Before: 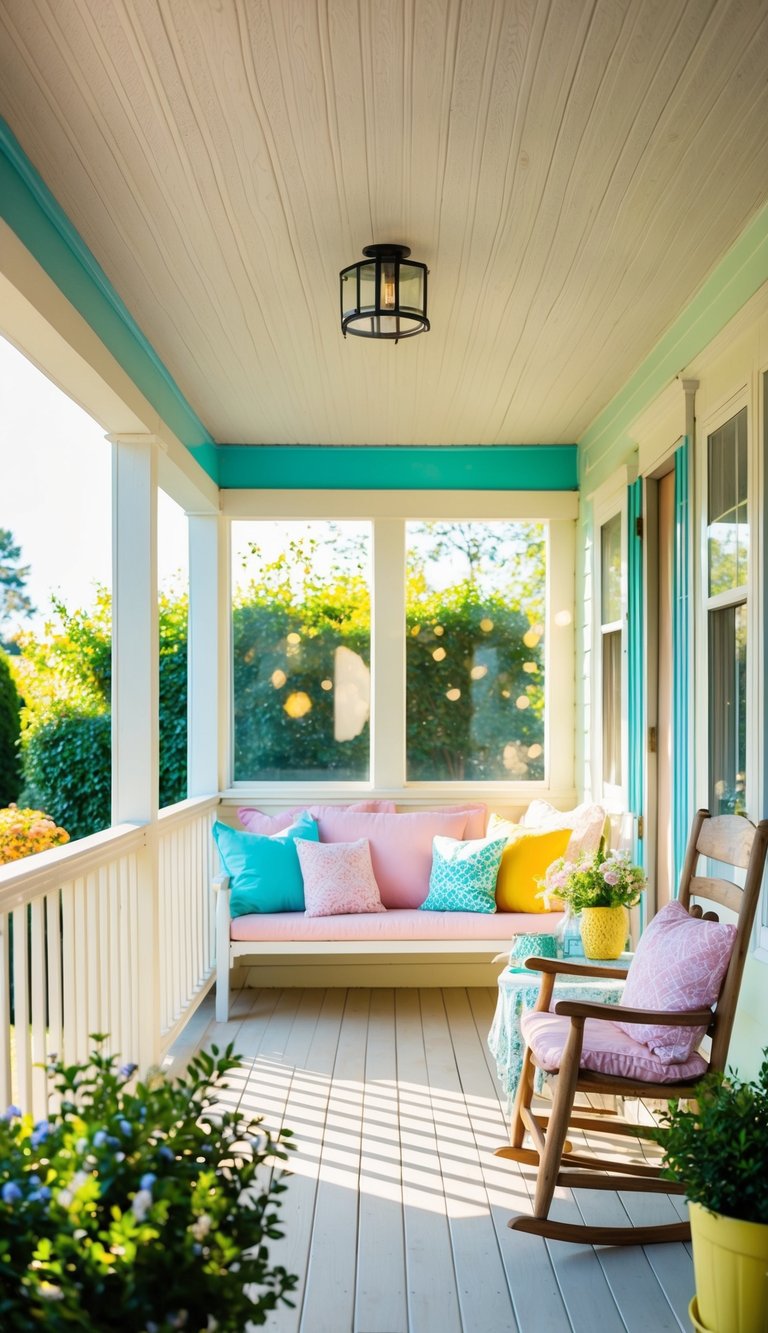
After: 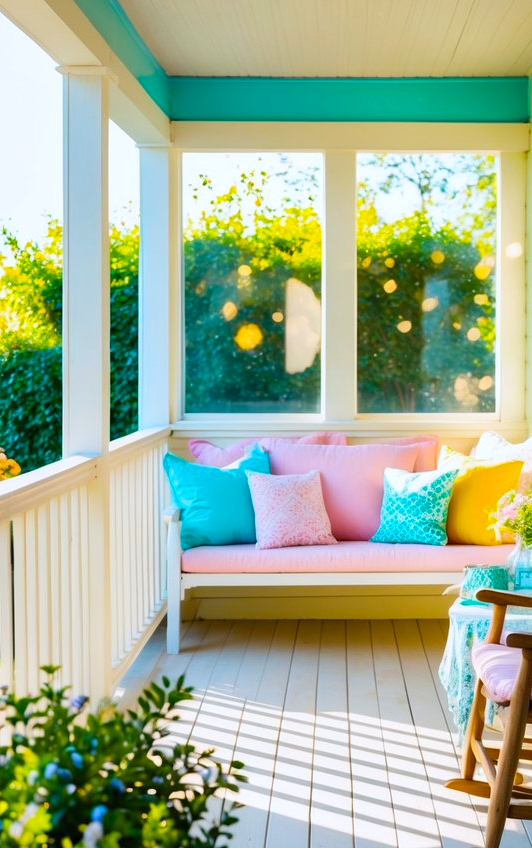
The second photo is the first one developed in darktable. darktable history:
crop: left 6.488%, top 27.668%, right 24.183%, bottom 8.656%
color correction: highlights a* -0.772, highlights b* -8.92
color balance rgb: linear chroma grading › global chroma 15%, perceptual saturation grading › global saturation 30%
